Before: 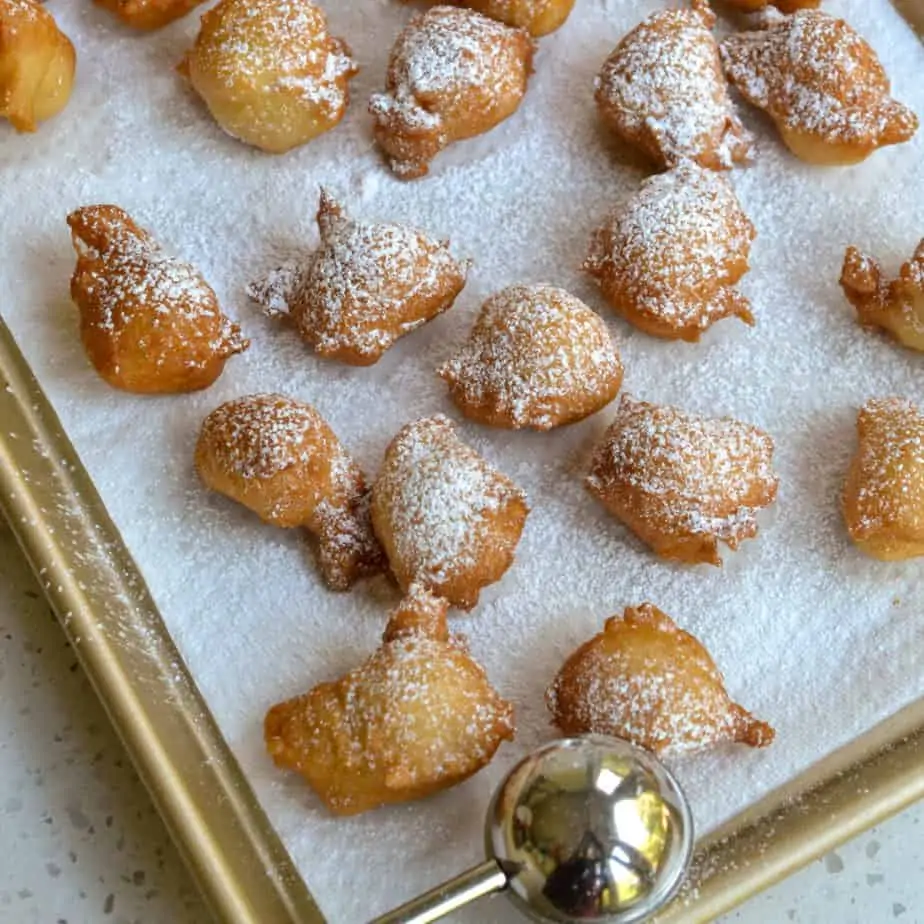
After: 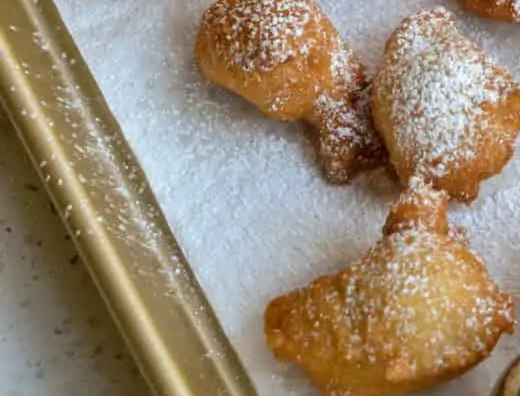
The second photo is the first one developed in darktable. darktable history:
crop: top 44.089%, right 43.694%, bottom 12.997%
